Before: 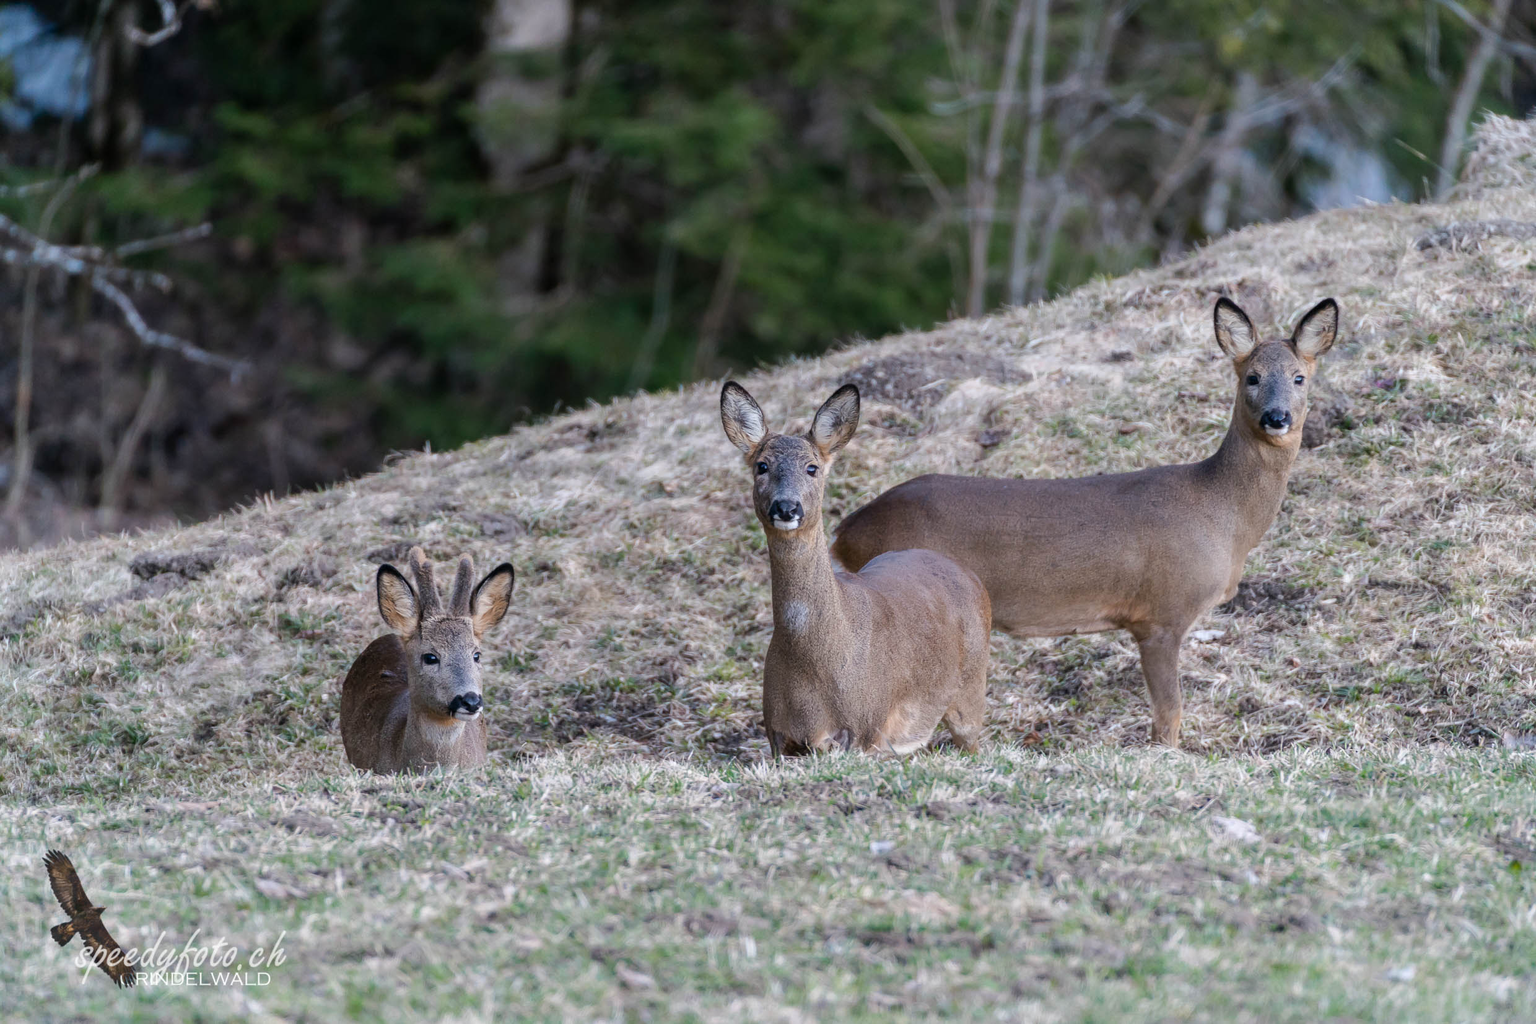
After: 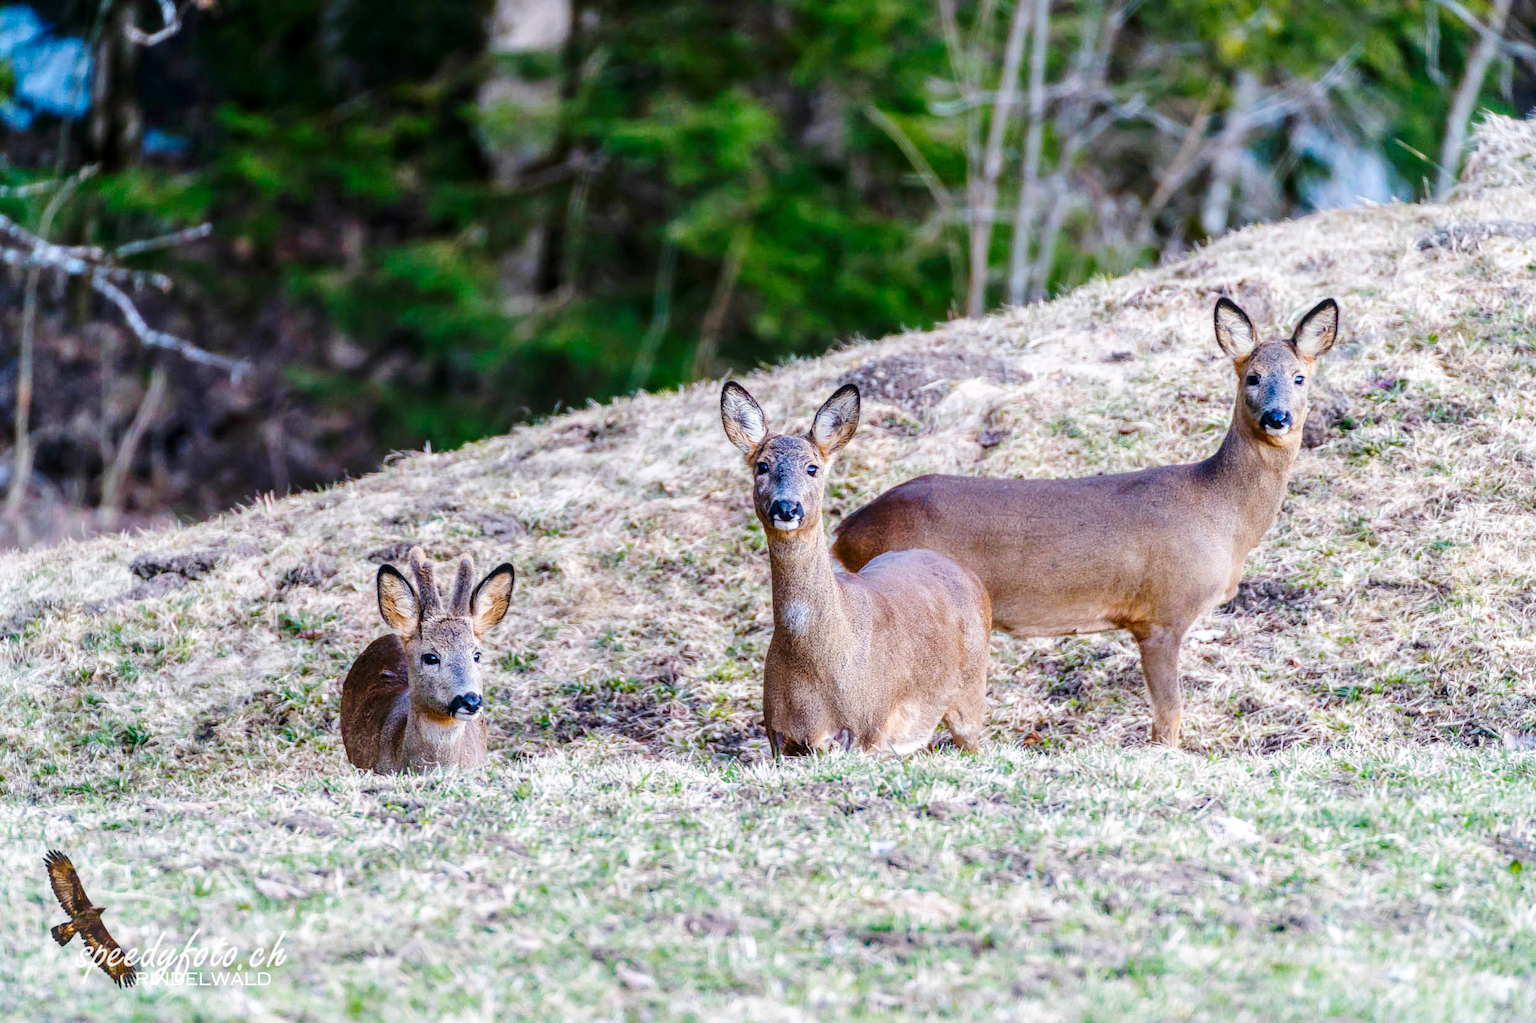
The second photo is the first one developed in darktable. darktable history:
base curve: curves: ch0 [(0, 0) (0.028, 0.03) (0.121, 0.232) (0.46, 0.748) (0.859, 0.968) (1, 1)], preserve colors none
local contrast: on, module defaults
color balance rgb: perceptual saturation grading › global saturation 20%, perceptual saturation grading › highlights -13.967%, perceptual saturation grading › shadows 50.174%, global vibrance 20%
